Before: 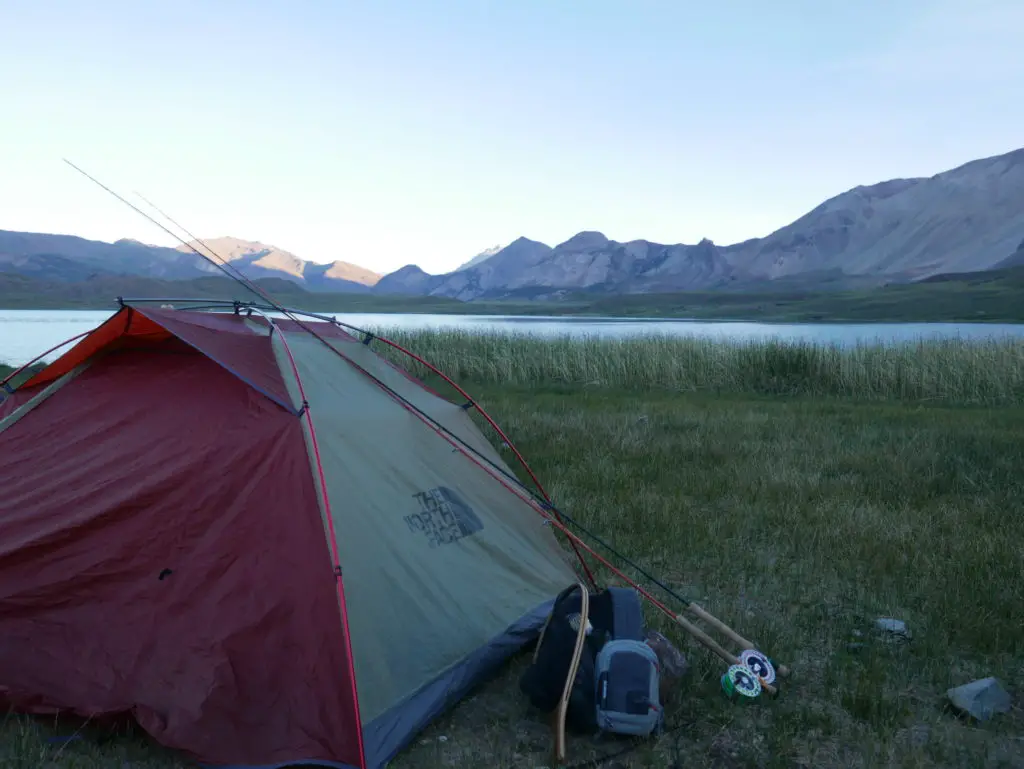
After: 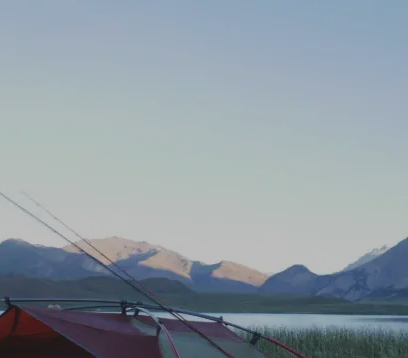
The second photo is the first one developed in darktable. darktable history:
exposure: black level correction -0.017, exposure -1.009 EV, compensate exposure bias true, compensate highlight preservation false
crop and rotate: left 11.124%, top 0.086%, right 48.947%, bottom 53.358%
